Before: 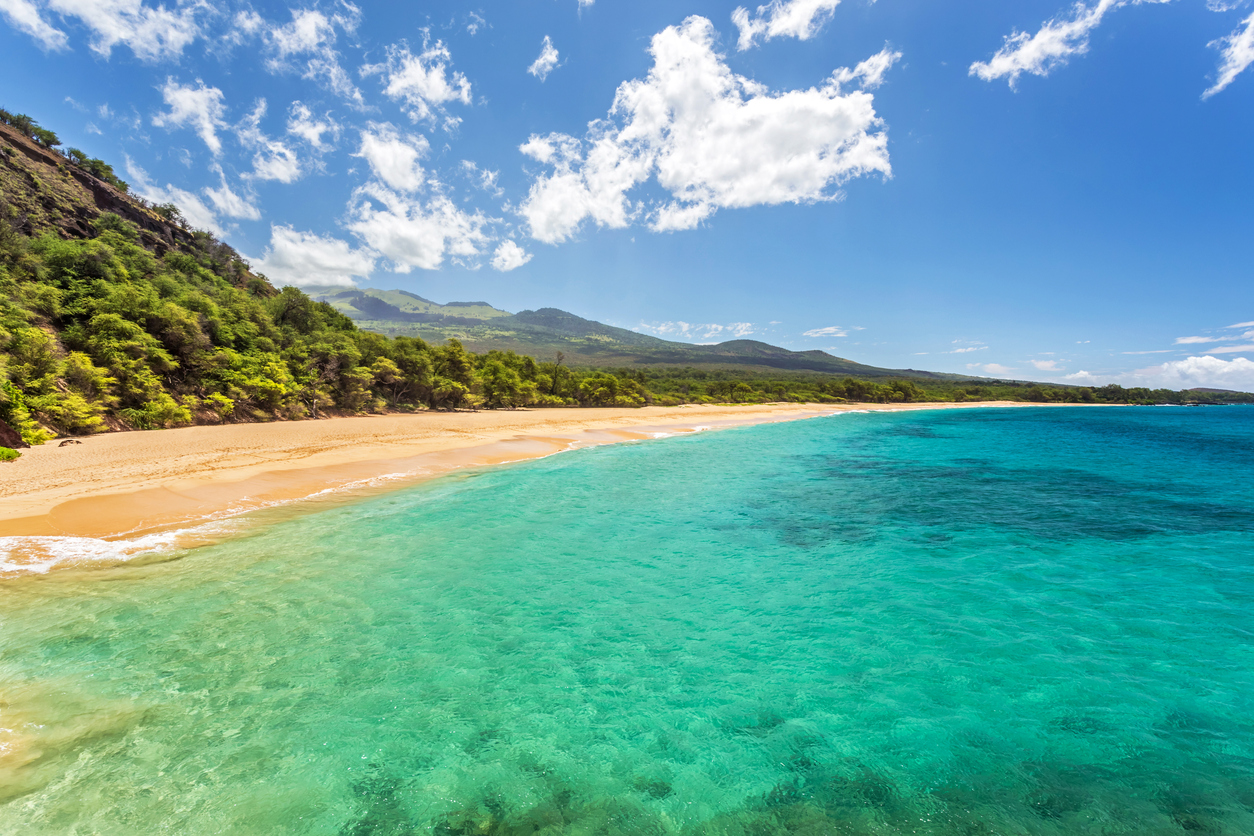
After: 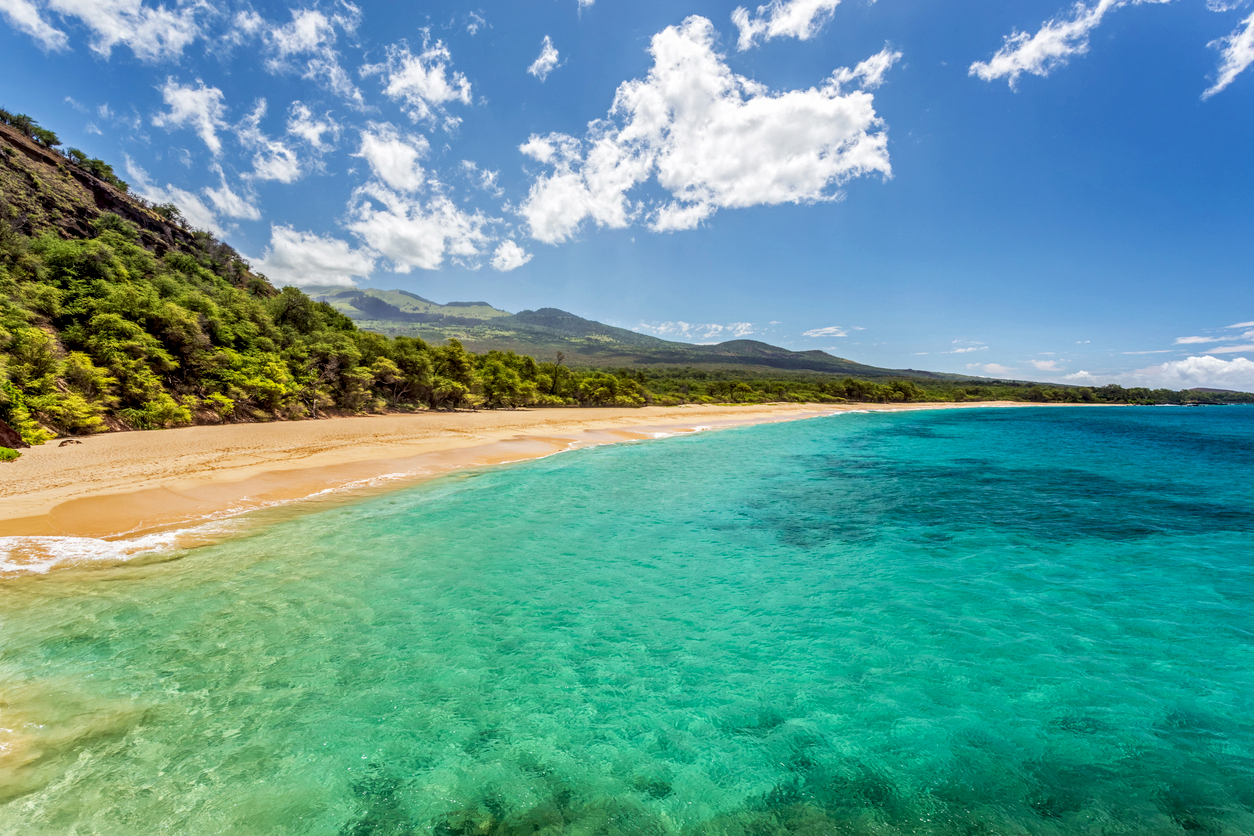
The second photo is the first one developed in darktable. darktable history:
local contrast: on, module defaults
exposure: black level correction 0.009, exposure -0.159 EV, compensate highlight preservation false
